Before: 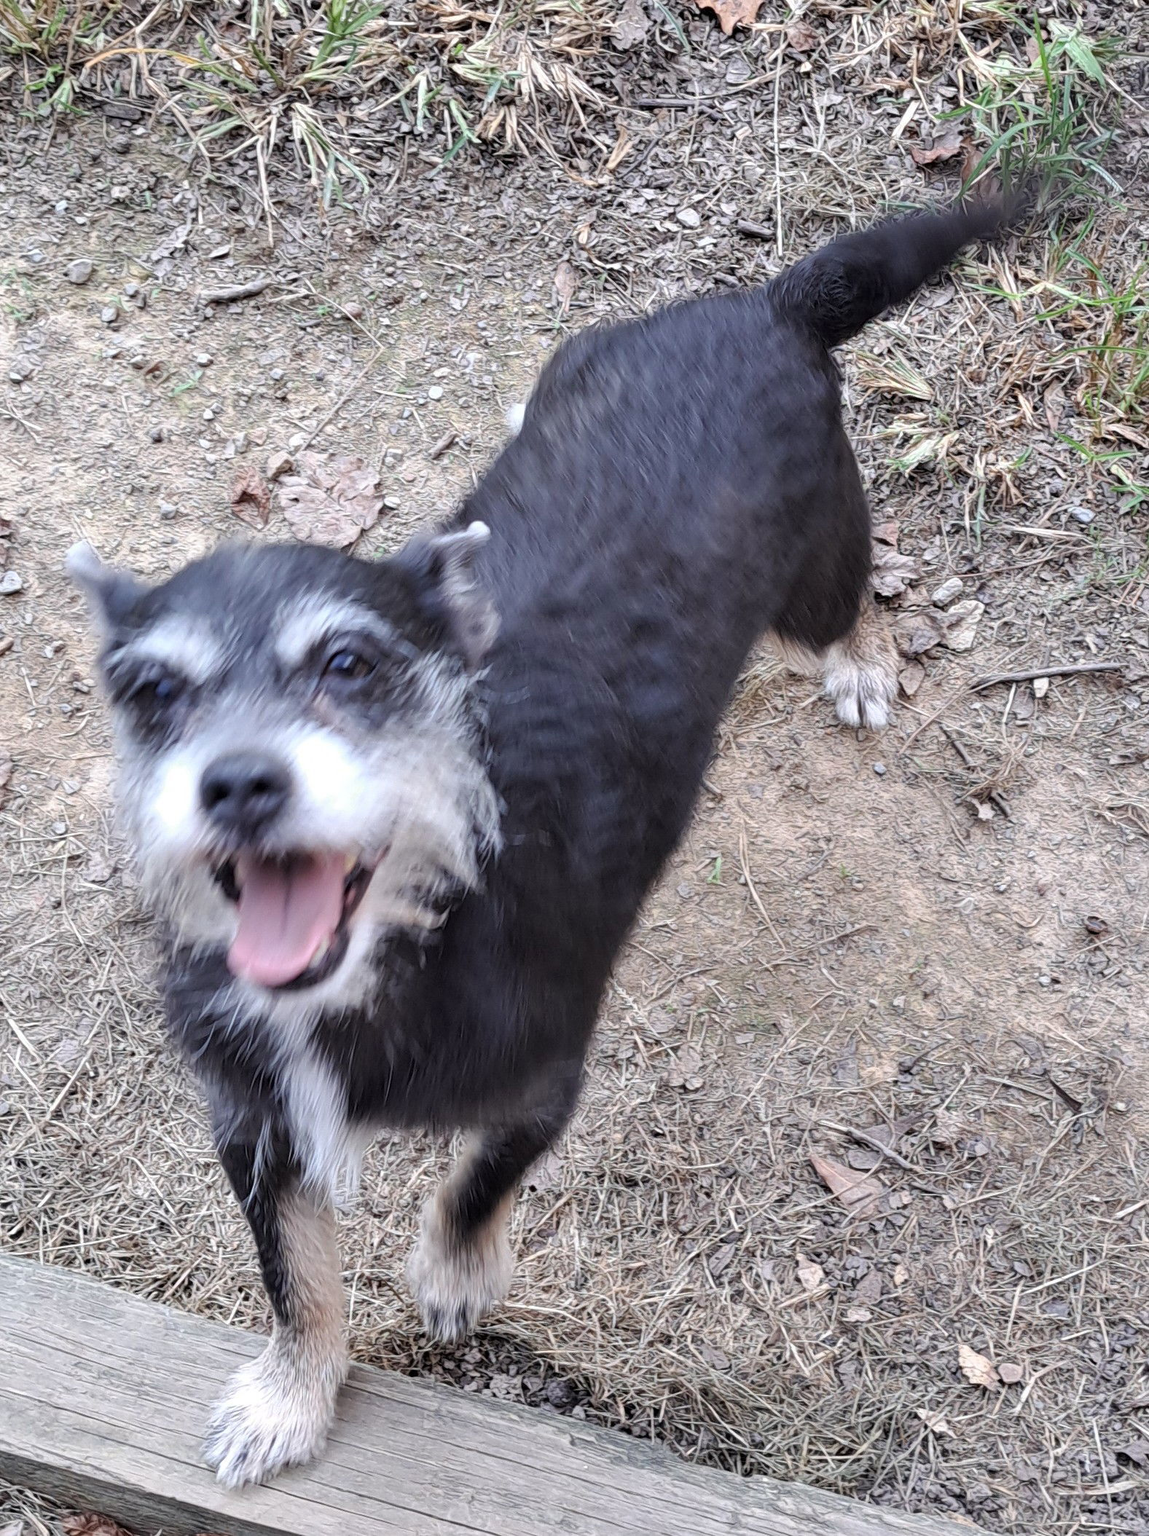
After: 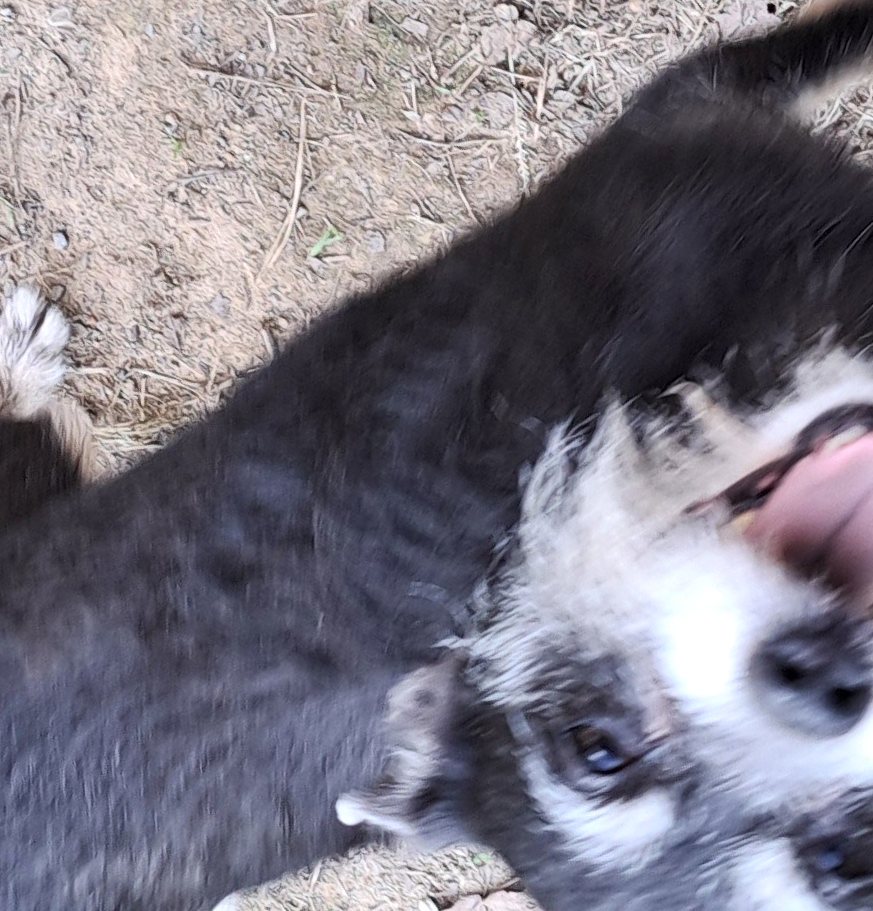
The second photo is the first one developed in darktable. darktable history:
local contrast: mode bilateral grid, contrast 20, coarseness 49, detail 119%, midtone range 0.2
tone curve: curves: ch0 [(0, 0) (0.003, 0.006) (0.011, 0.015) (0.025, 0.032) (0.044, 0.054) (0.069, 0.079) (0.1, 0.111) (0.136, 0.146) (0.177, 0.186) (0.224, 0.229) (0.277, 0.286) (0.335, 0.348) (0.399, 0.426) (0.468, 0.514) (0.543, 0.609) (0.623, 0.706) (0.709, 0.789) (0.801, 0.862) (0.898, 0.926) (1, 1)], color space Lab, independent channels, preserve colors none
crop and rotate: angle 147.58°, left 9.147%, top 15.574%, right 4.381%, bottom 16.977%
